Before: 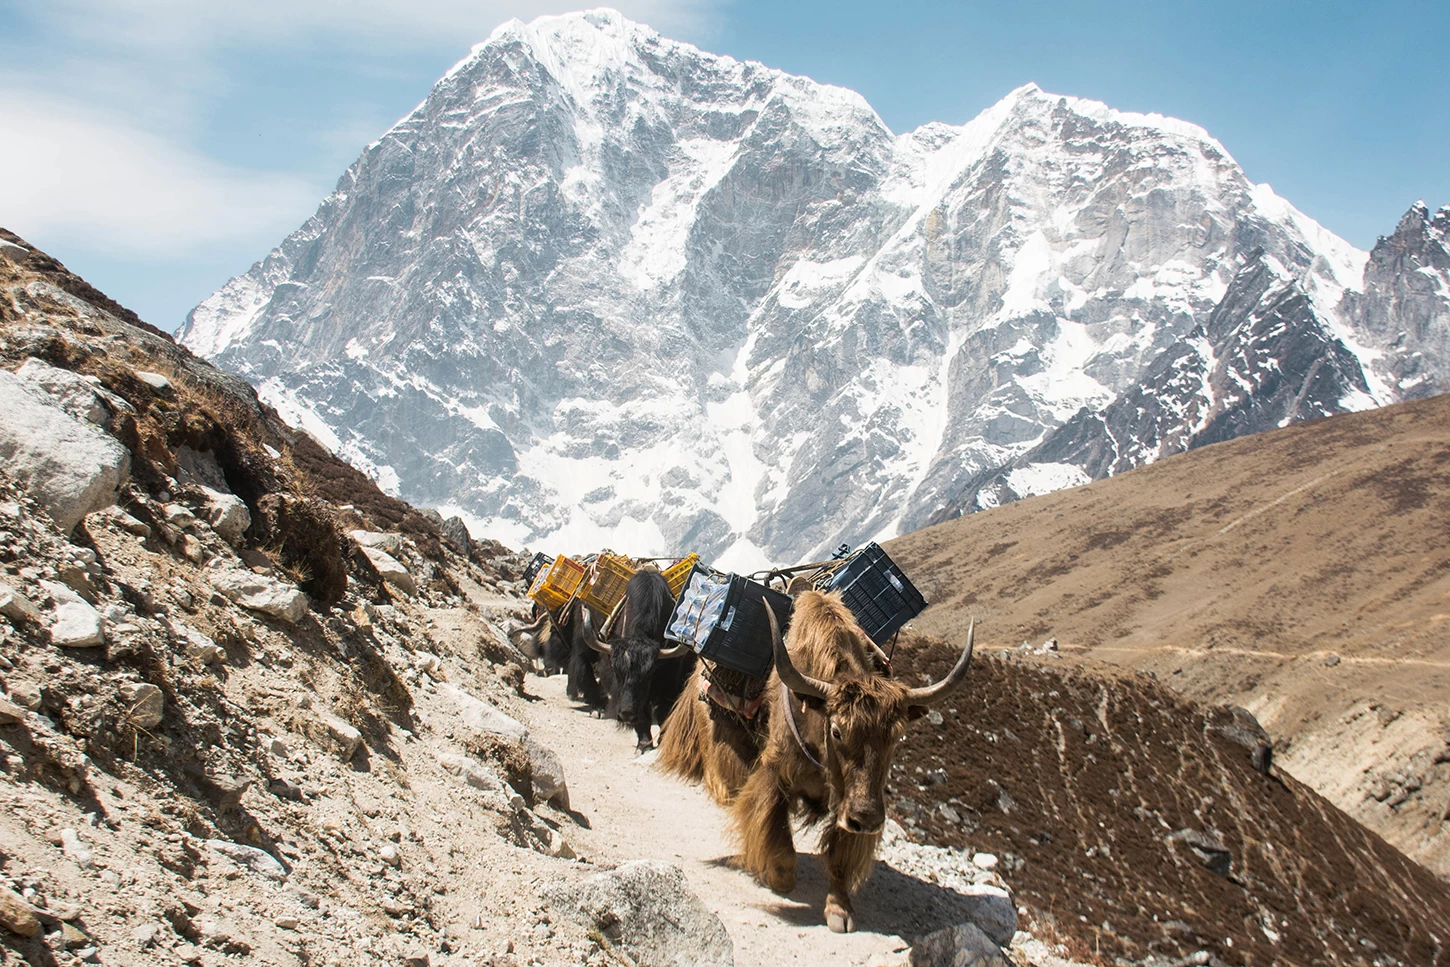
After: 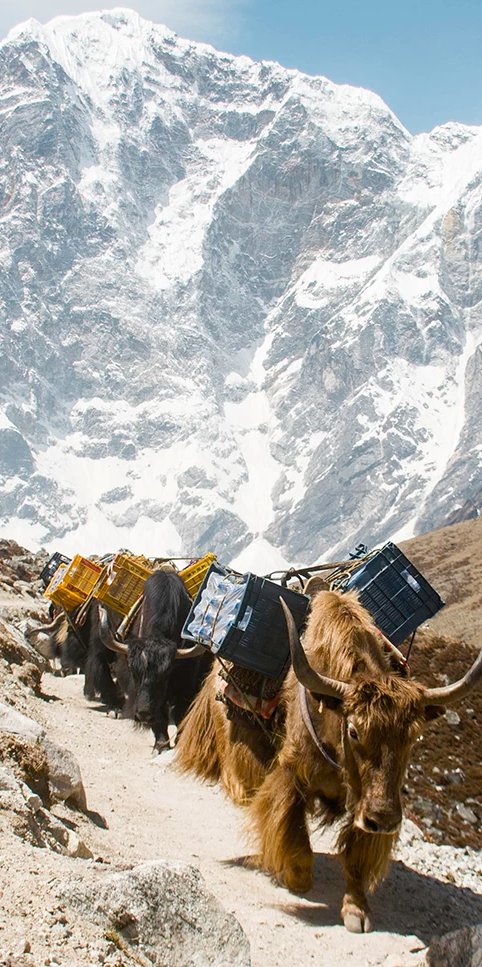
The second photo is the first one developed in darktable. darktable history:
crop: left 33.36%, right 33.36%
color balance rgb: perceptual saturation grading › global saturation 20%, perceptual saturation grading › highlights -25%, perceptual saturation grading › shadows 50%
